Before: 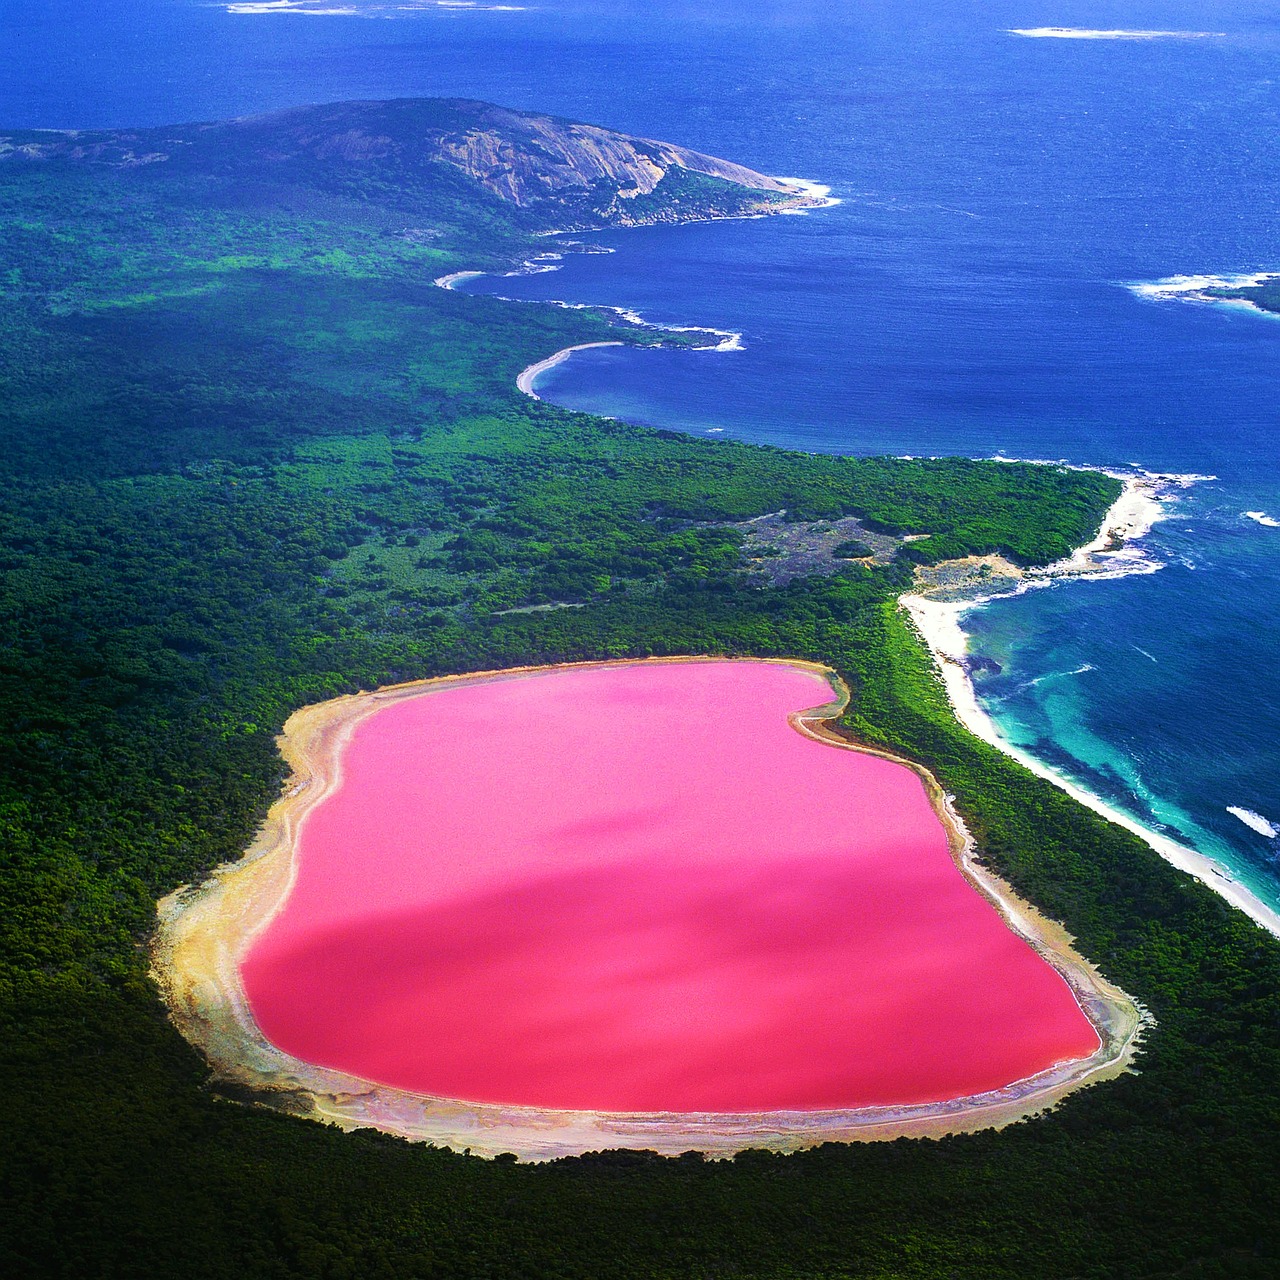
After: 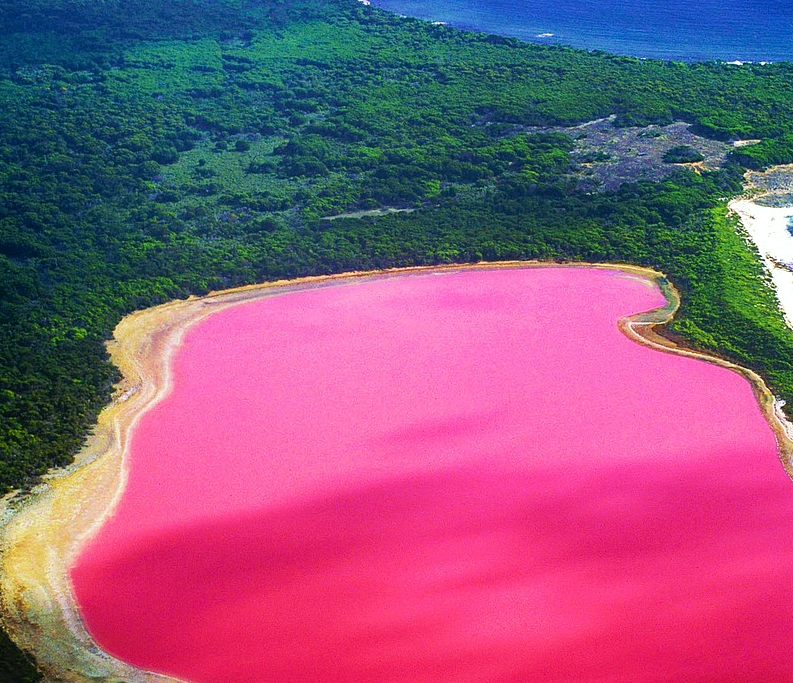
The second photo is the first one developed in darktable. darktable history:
crop: left 13.347%, top 30.863%, right 24.679%, bottom 15.743%
haze removal: compatibility mode true, adaptive false
